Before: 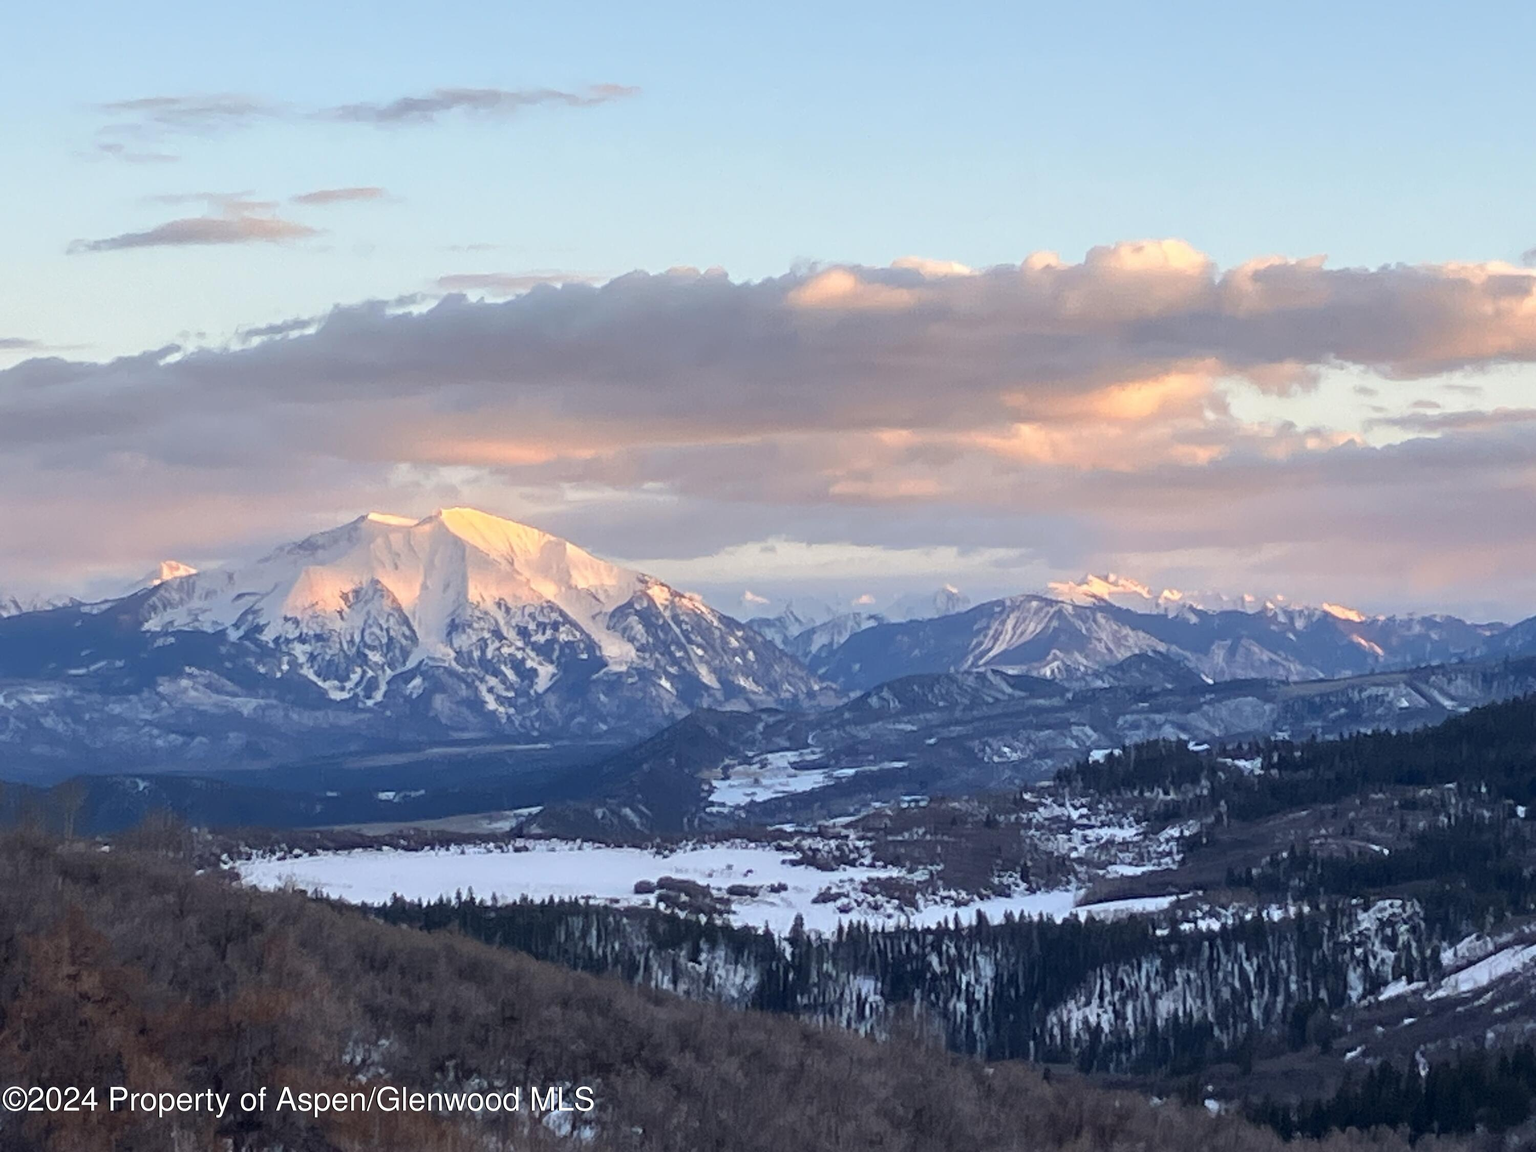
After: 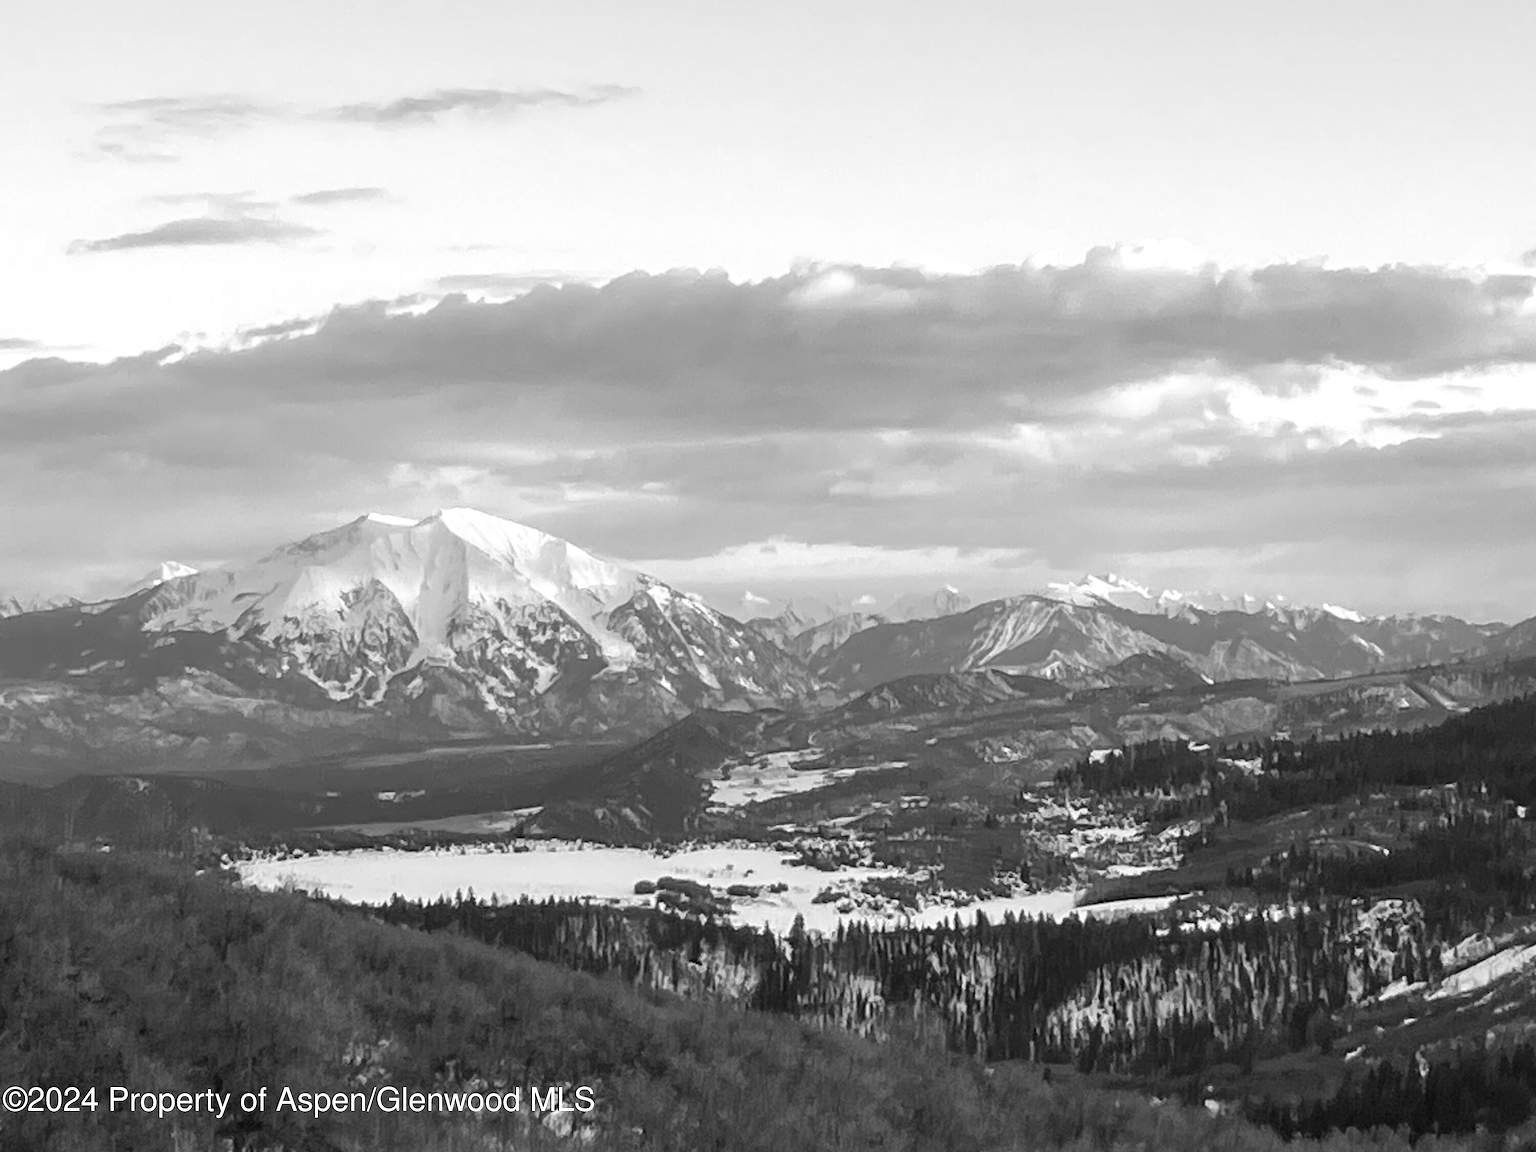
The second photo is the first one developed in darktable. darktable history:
exposure: black level correction 0, exposure 0.4 EV, compensate exposure bias true, compensate highlight preservation false
color correction: highlights a* 15, highlights b* 31.55
color contrast: green-magenta contrast 0, blue-yellow contrast 0
